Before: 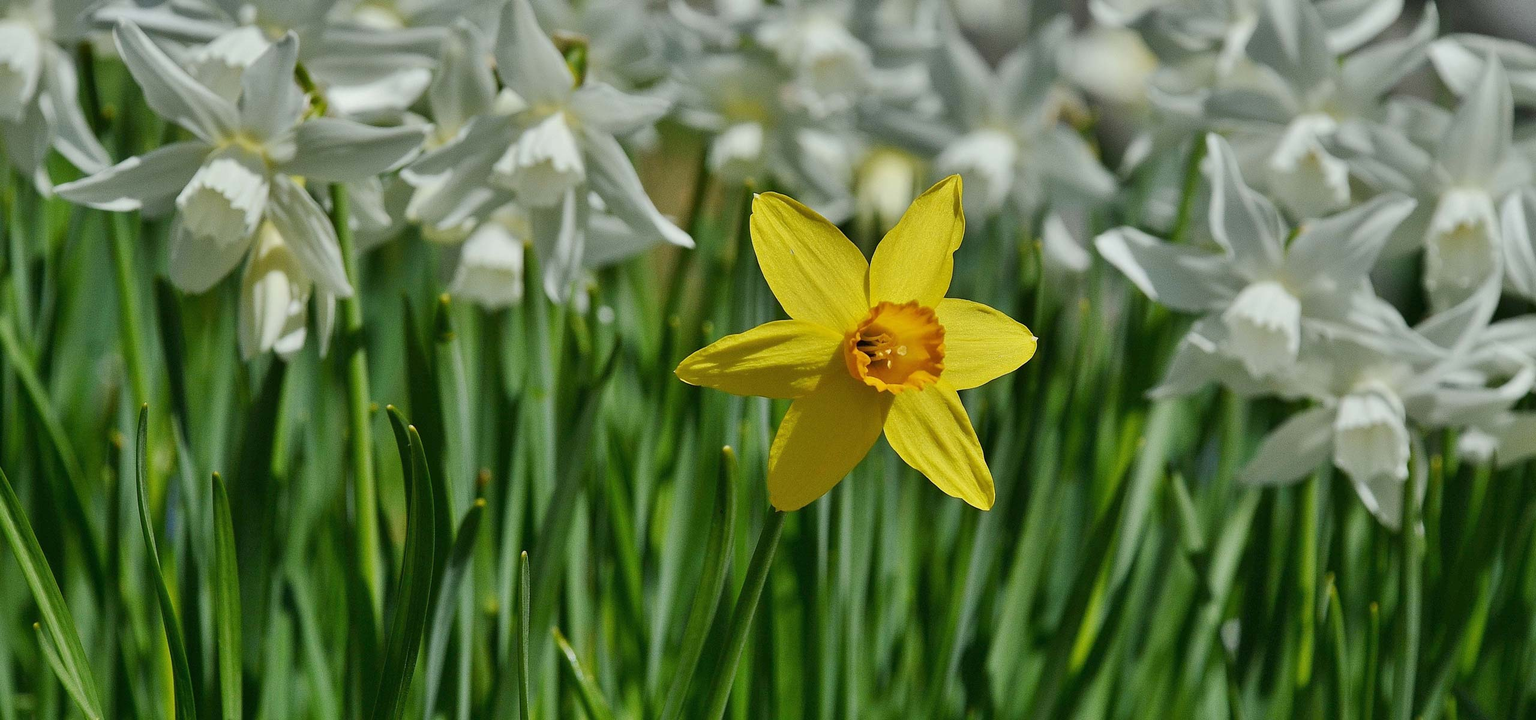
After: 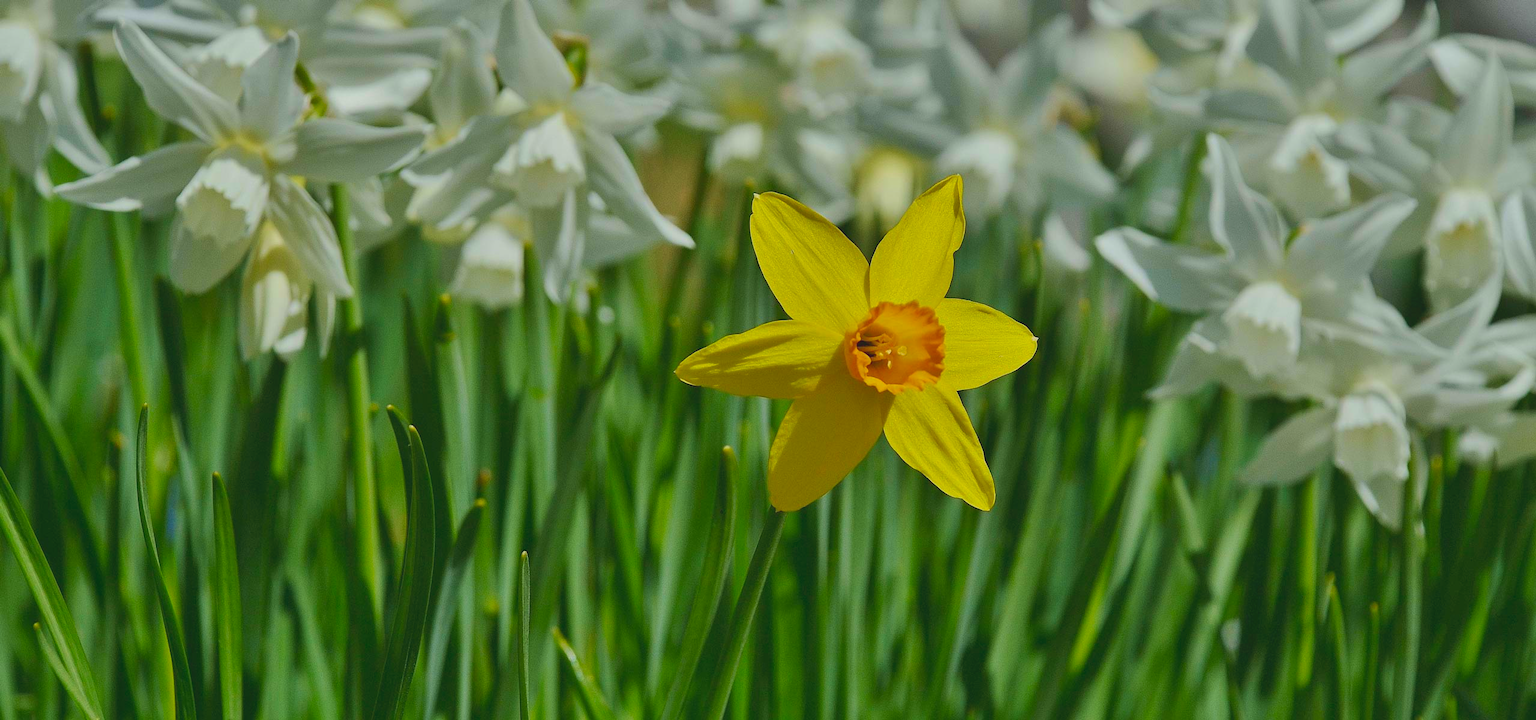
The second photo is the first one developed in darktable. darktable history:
velvia: on, module defaults
contrast brightness saturation: contrast -0.203, saturation 0.188
